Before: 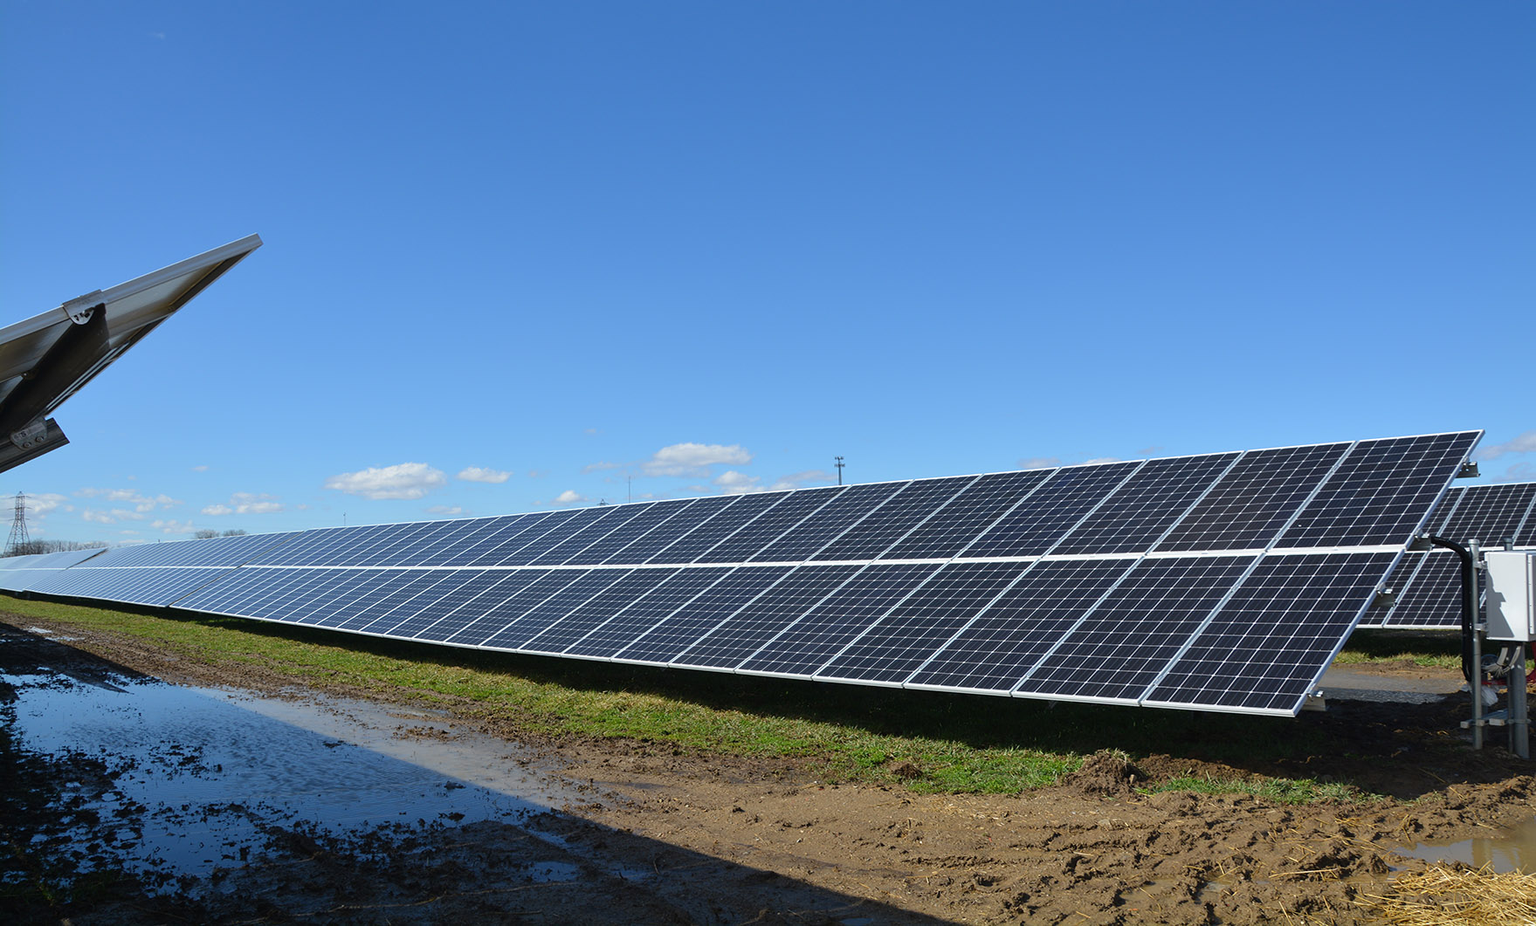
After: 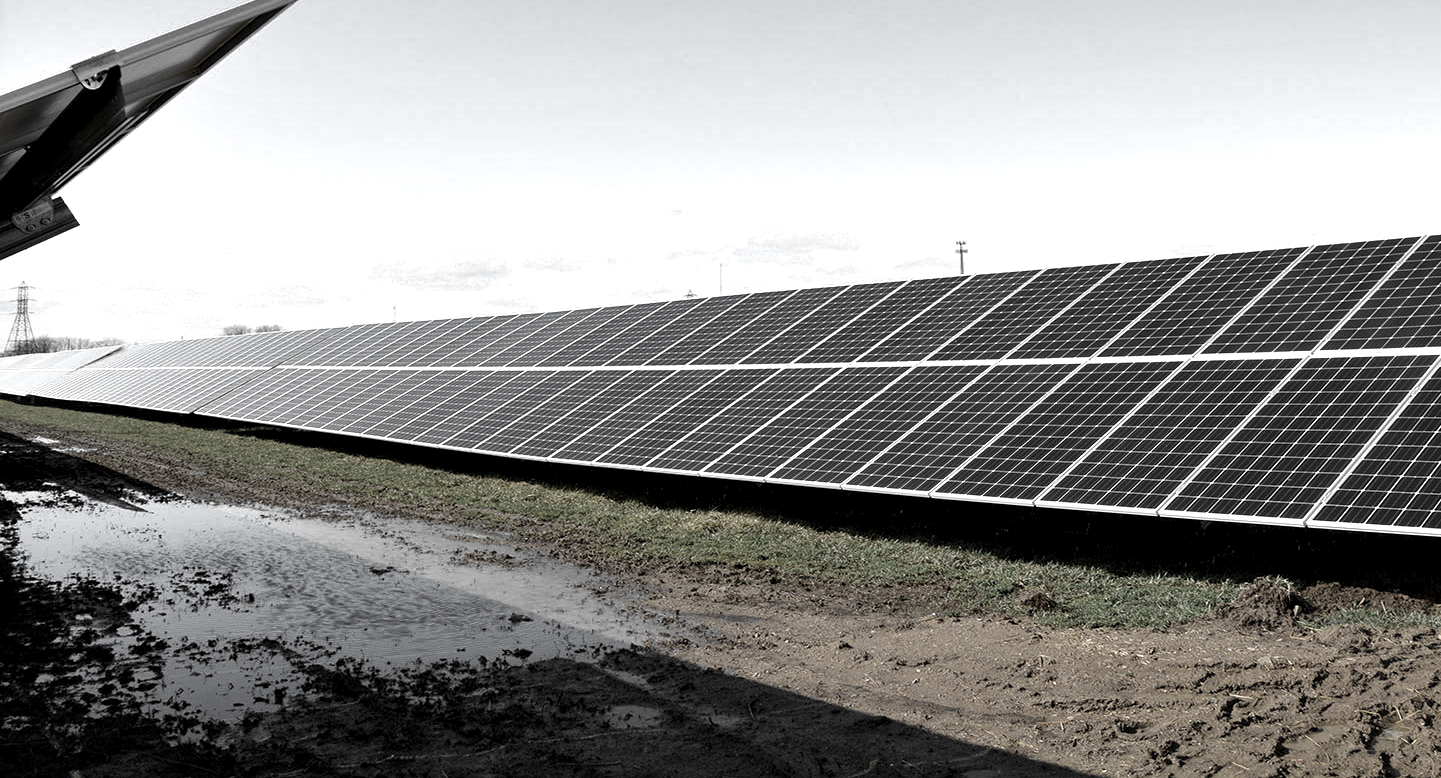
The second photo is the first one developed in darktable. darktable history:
color zones: curves: ch0 [(0, 0.613) (0.01, 0.613) (0.245, 0.448) (0.498, 0.529) (0.642, 0.665) (0.879, 0.777) (0.99, 0.613)]; ch1 [(0, 0.035) (0.121, 0.189) (0.259, 0.197) (0.415, 0.061) (0.589, 0.022) (0.732, 0.022) (0.857, 0.026) (0.991, 0.053)]
local contrast: highlights 175%, shadows 131%, detail 139%, midtone range 0.259
exposure: compensate highlight preservation false
crop: top 26.653%, right 18.027%
